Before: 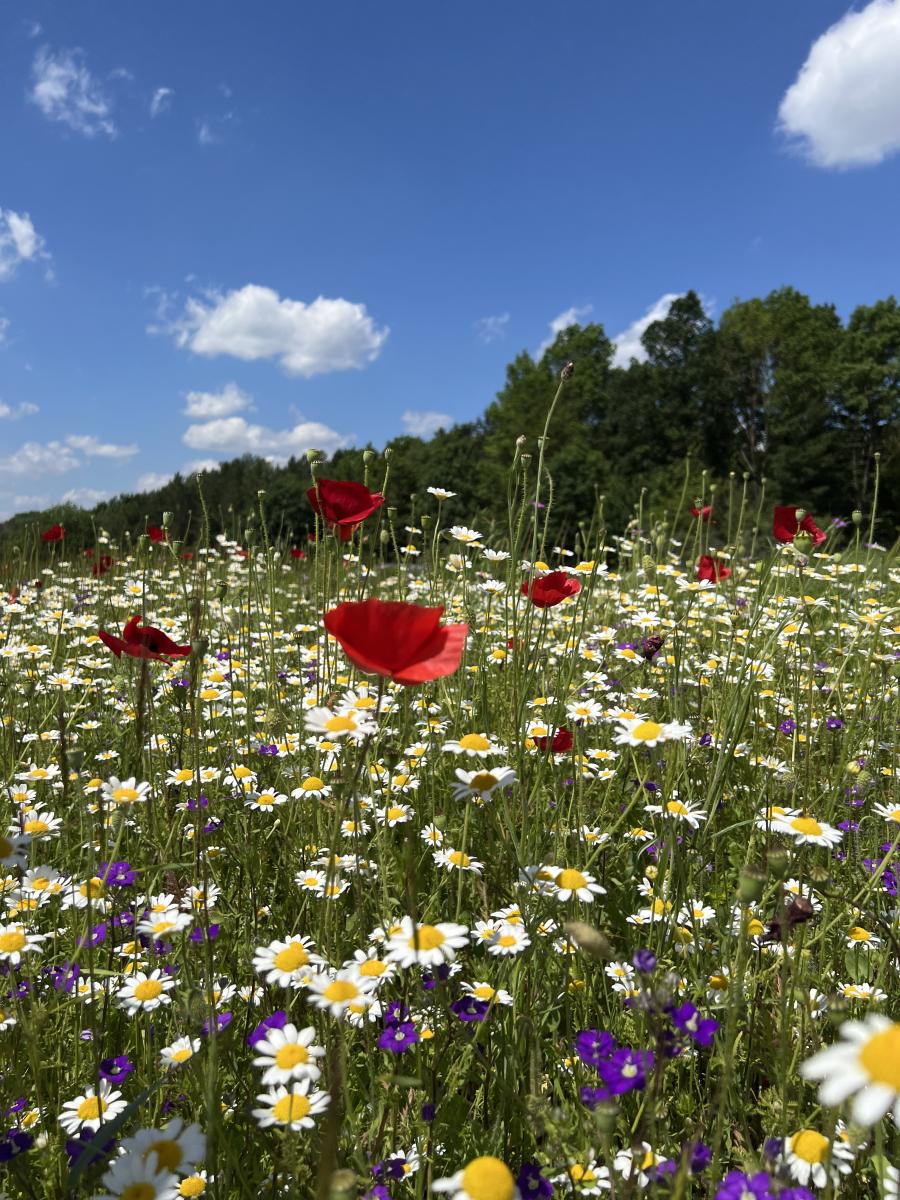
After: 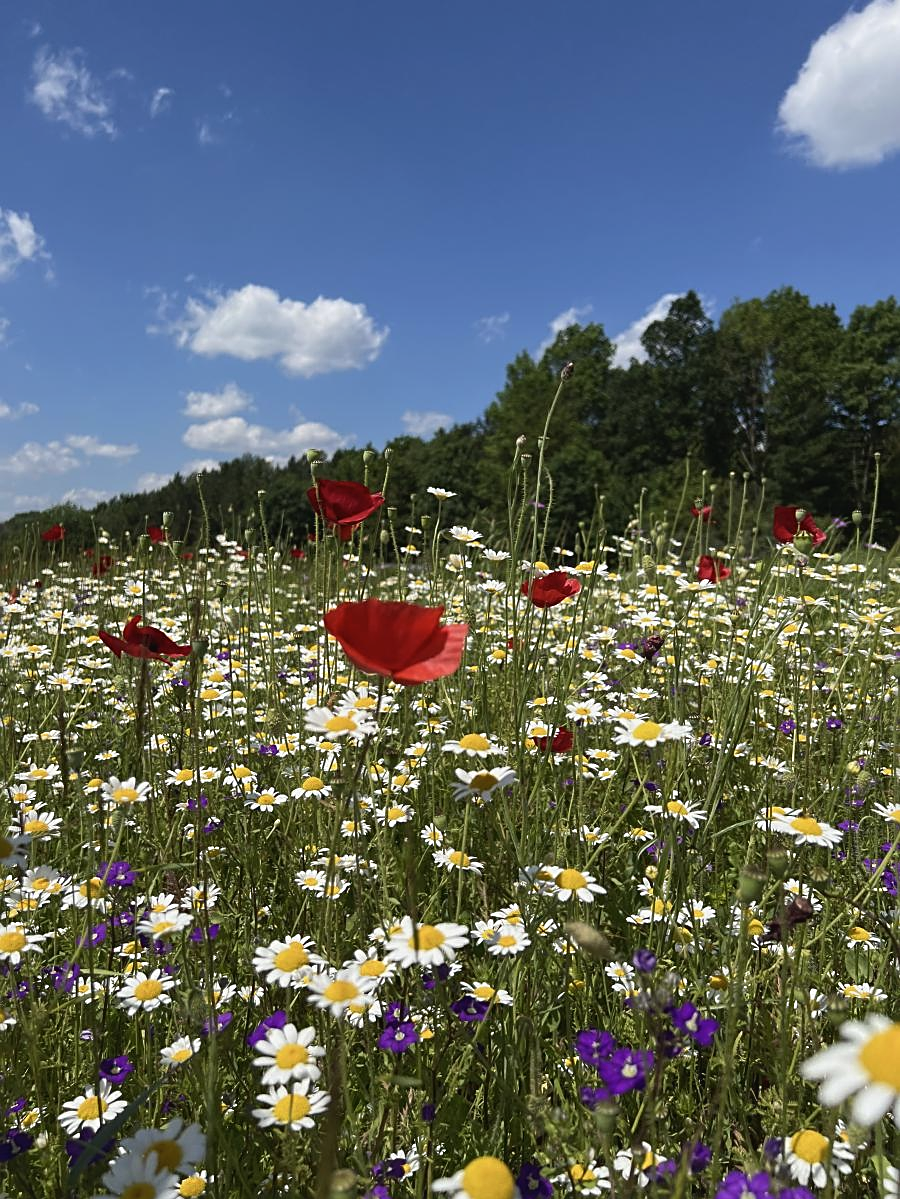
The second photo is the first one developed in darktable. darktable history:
contrast brightness saturation: contrast -0.074, brightness -0.042, saturation -0.108
sharpen: on, module defaults
crop: bottom 0.071%
